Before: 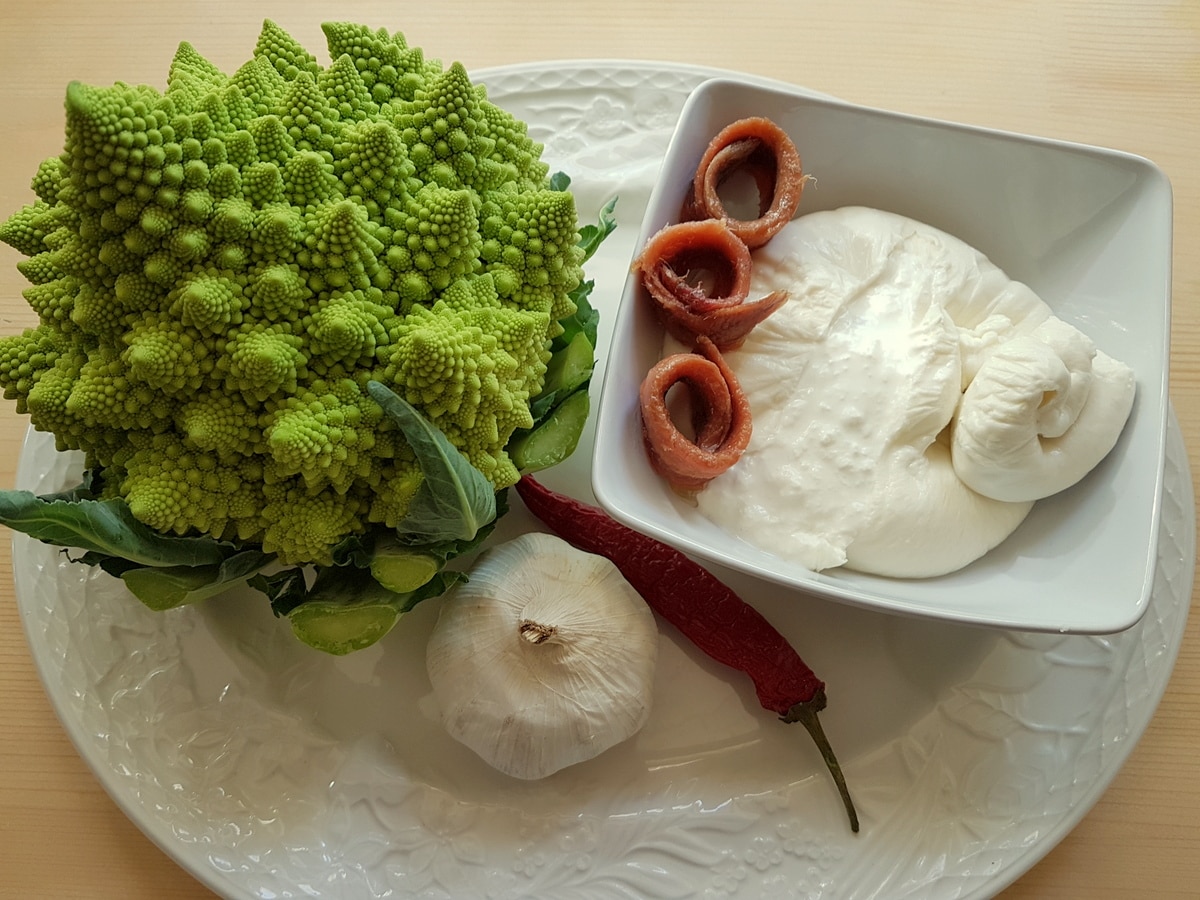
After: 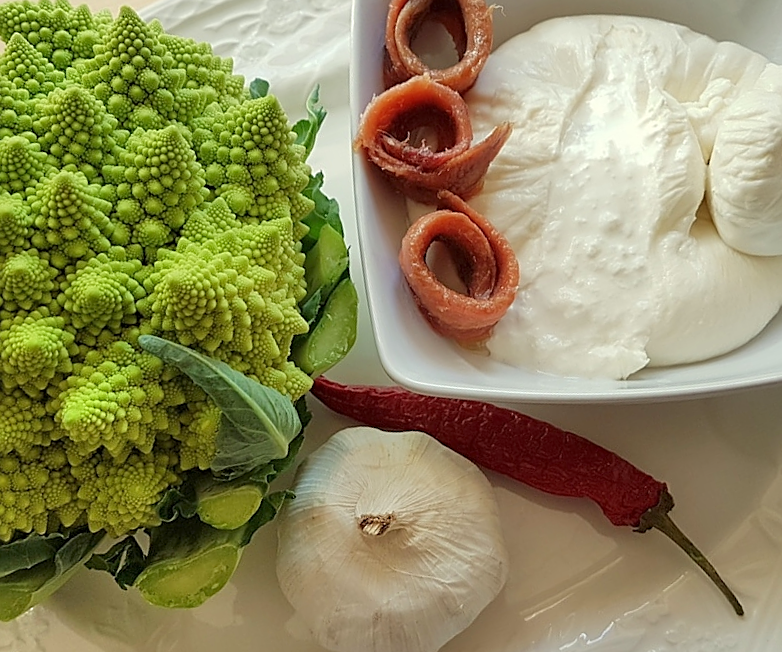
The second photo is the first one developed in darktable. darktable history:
crop and rotate: angle 18.02°, left 6.911%, right 4.201%, bottom 1.154%
sharpen: on, module defaults
tone equalizer: -7 EV 0.145 EV, -6 EV 0.609 EV, -5 EV 1.14 EV, -4 EV 1.34 EV, -3 EV 1.14 EV, -2 EV 0.6 EV, -1 EV 0.146 EV, smoothing diameter 24.91%, edges refinement/feathering 8.56, preserve details guided filter
